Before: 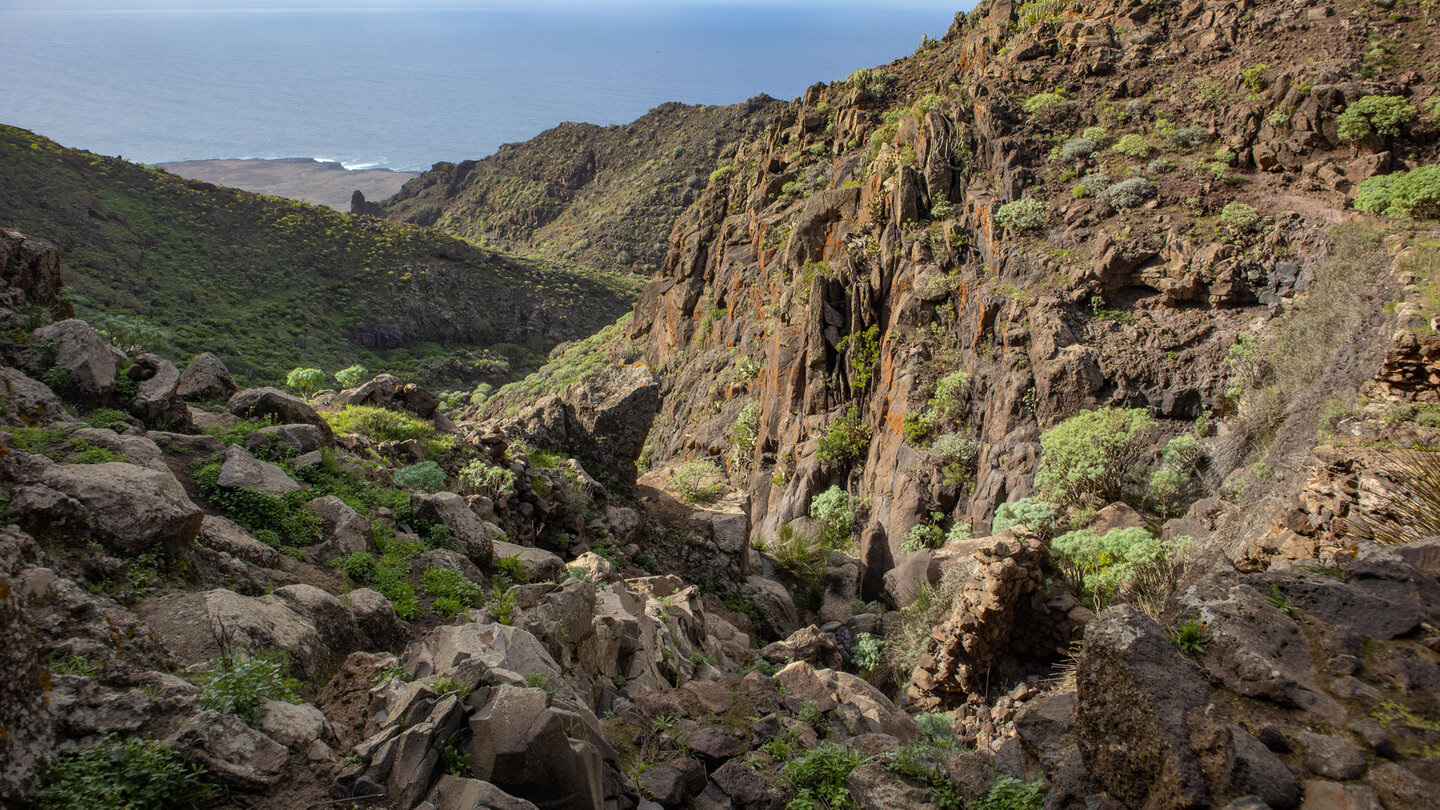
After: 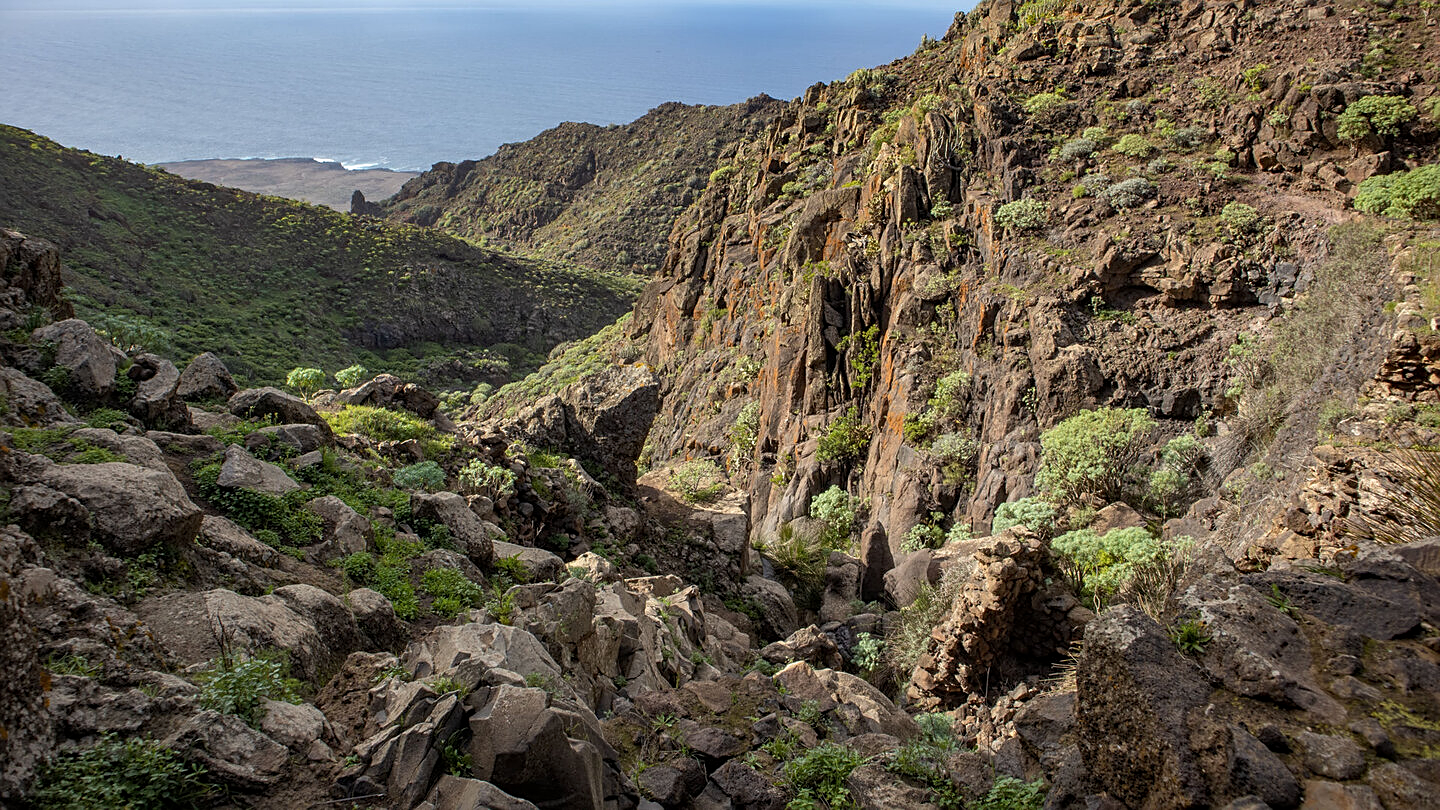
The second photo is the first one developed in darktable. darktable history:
local contrast: highlights 104%, shadows 97%, detail 119%, midtone range 0.2
sharpen: amount 0.495
tone equalizer: smoothing diameter 2.09%, edges refinement/feathering 22.56, mask exposure compensation -1.57 EV, filter diffusion 5
